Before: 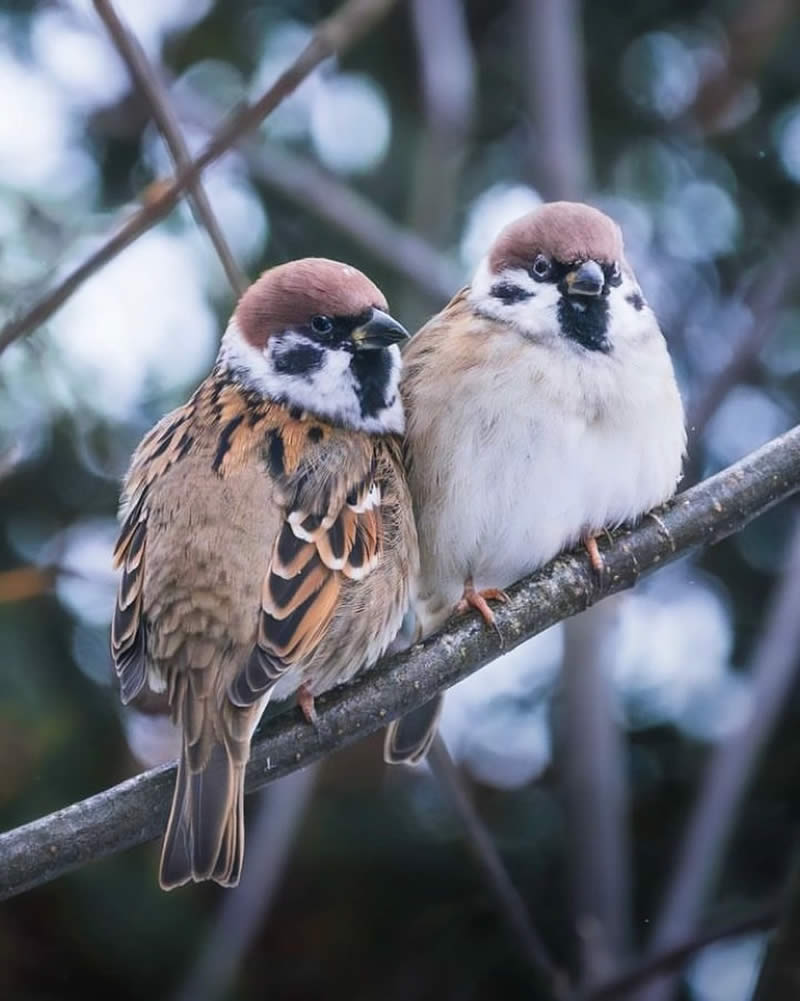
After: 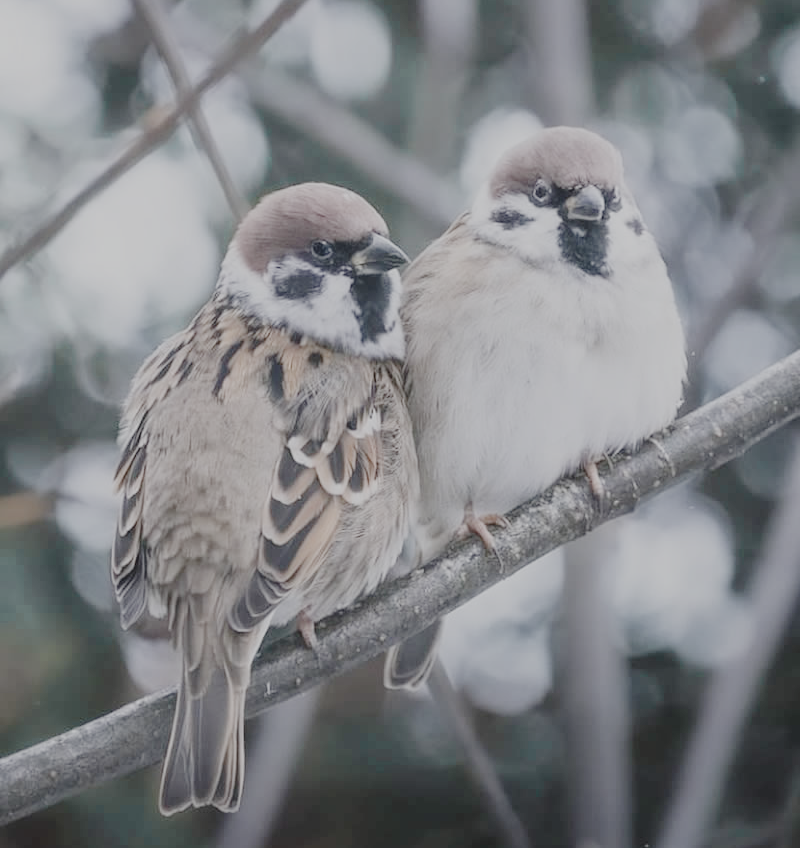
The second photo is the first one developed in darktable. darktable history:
tone curve: curves: ch0 [(0, 0.023) (0.132, 0.075) (0.241, 0.178) (0.487, 0.491) (0.782, 0.8) (1, 0.989)]; ch1 [(0, 0) (0.396, 0.369) (0.467, 0.454) (0.498, 0.5) (0.518, 0.517) (0.57, 0.586) (0.619, 0.663) (0.692, 0.744) (1, 1)]; ch2 [(0, 0) (0.427, 0.416) (0.483, 0.481) (0.503, 0.503) (0.526, 0.527) (0.563, 0.573) (0.632, 0.667) (0.705, 0.737) (0.985, 0.966)], preserve colors none
exposure: black level correction -0.005, exposure 1.007 EV, compensate exposure bias true, compensate highlight preservation false
color correction: highlights b* 0.062, saturation 0.511
color zones: curves: ch0 [(0.25, 0.5) (0.423, 0.5) (0.443, 0.5) (0.521, 0.756) (0.568, 0.5) (0.576, 0.5) (0.75, 0.5)]; ch1 [(0.25, 0.5) (0.423, 0.5) (0.443, 0.5) (0.539, 0.873) (0.624, 0.565) (0.631, 0.5) (0.75, 0.5)]
filmic rgb: black relative exposure -8.01 EV, white relative exposure 8.03 EV, threshold 5.97 EV, target black luminance 0%, hardness 2.51, latitude 76.15%, contrast 0.579, shadows ↔ highlights balance 0.004%, preserve chrominance no, color science v4 (2020), contrast in shadows soft, contrast in highlights soft, enable highlight reconstruction true
crop: top 7.565%, bottom 7.62%
